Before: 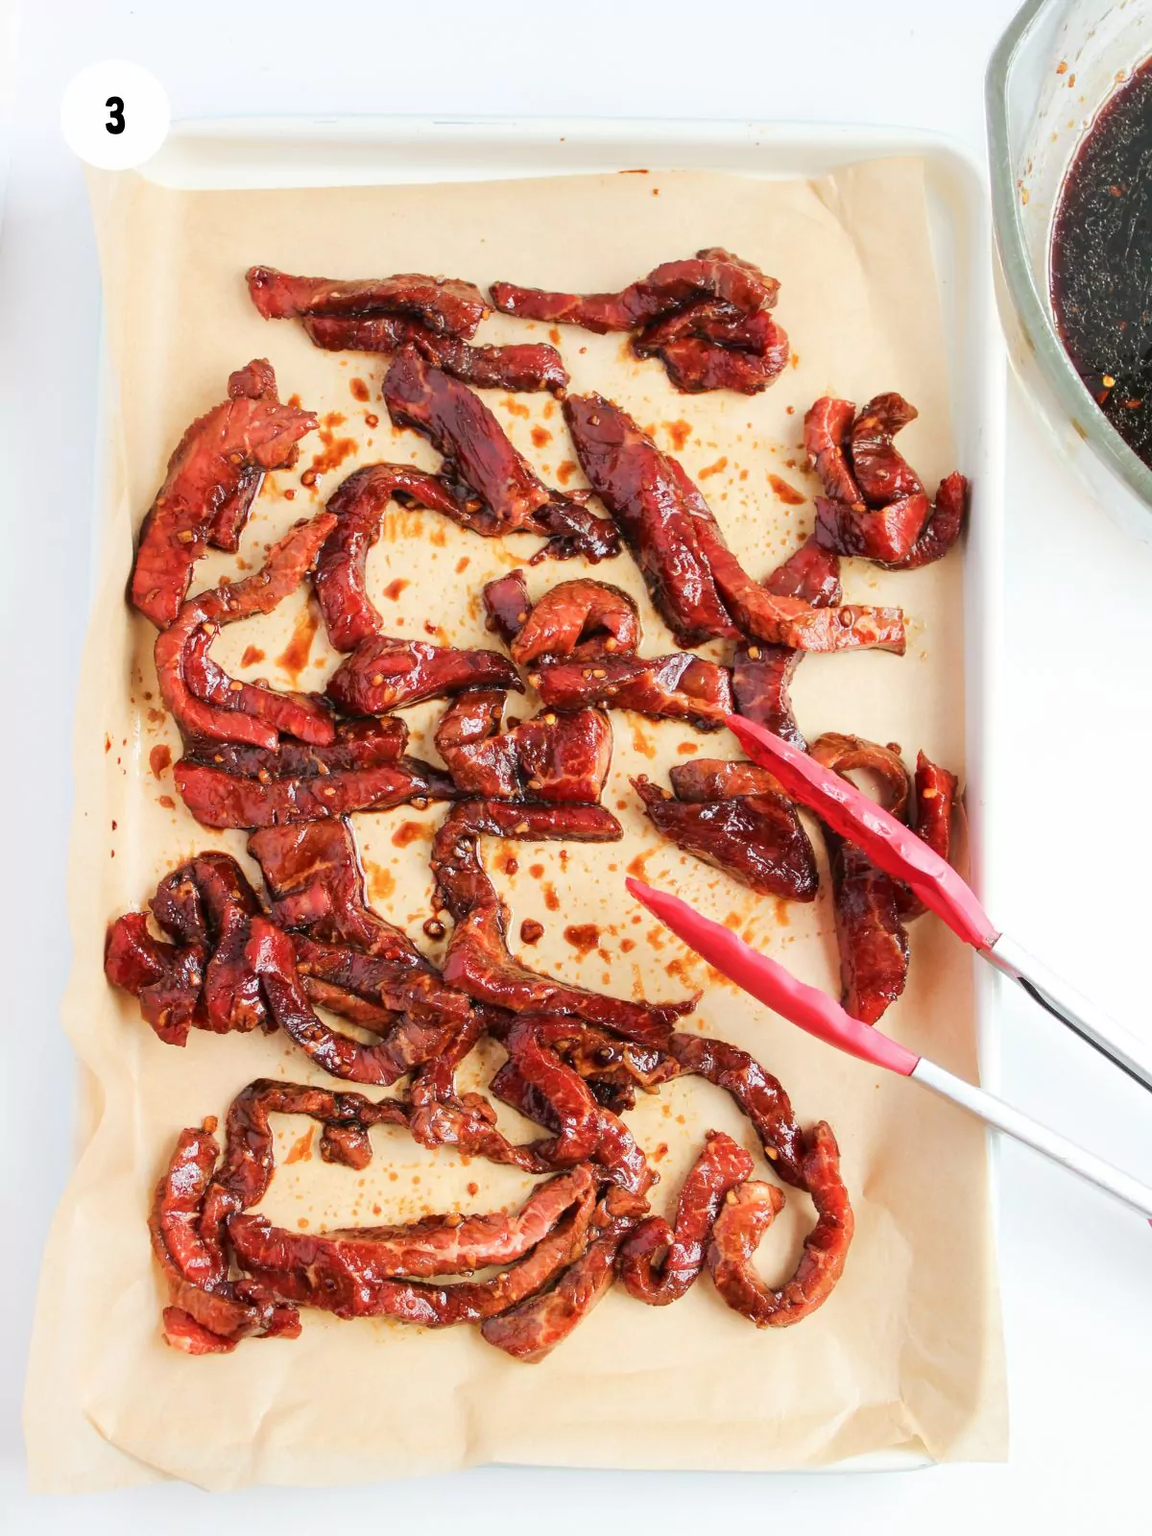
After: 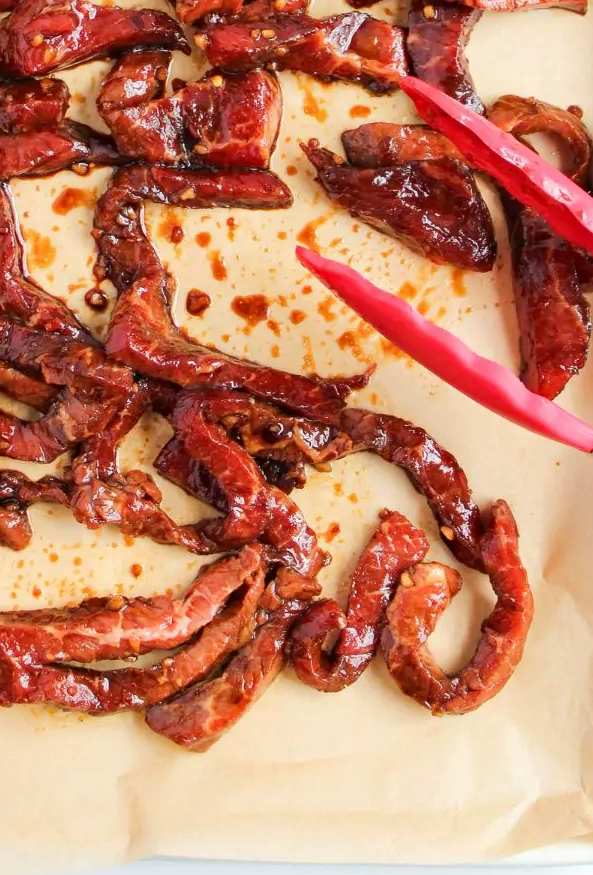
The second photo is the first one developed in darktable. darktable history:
haze removal: compatibility mode true, adaptive false
crop: left 29.672%, top 41.786%, right 20.851%, bottom 3.487%
